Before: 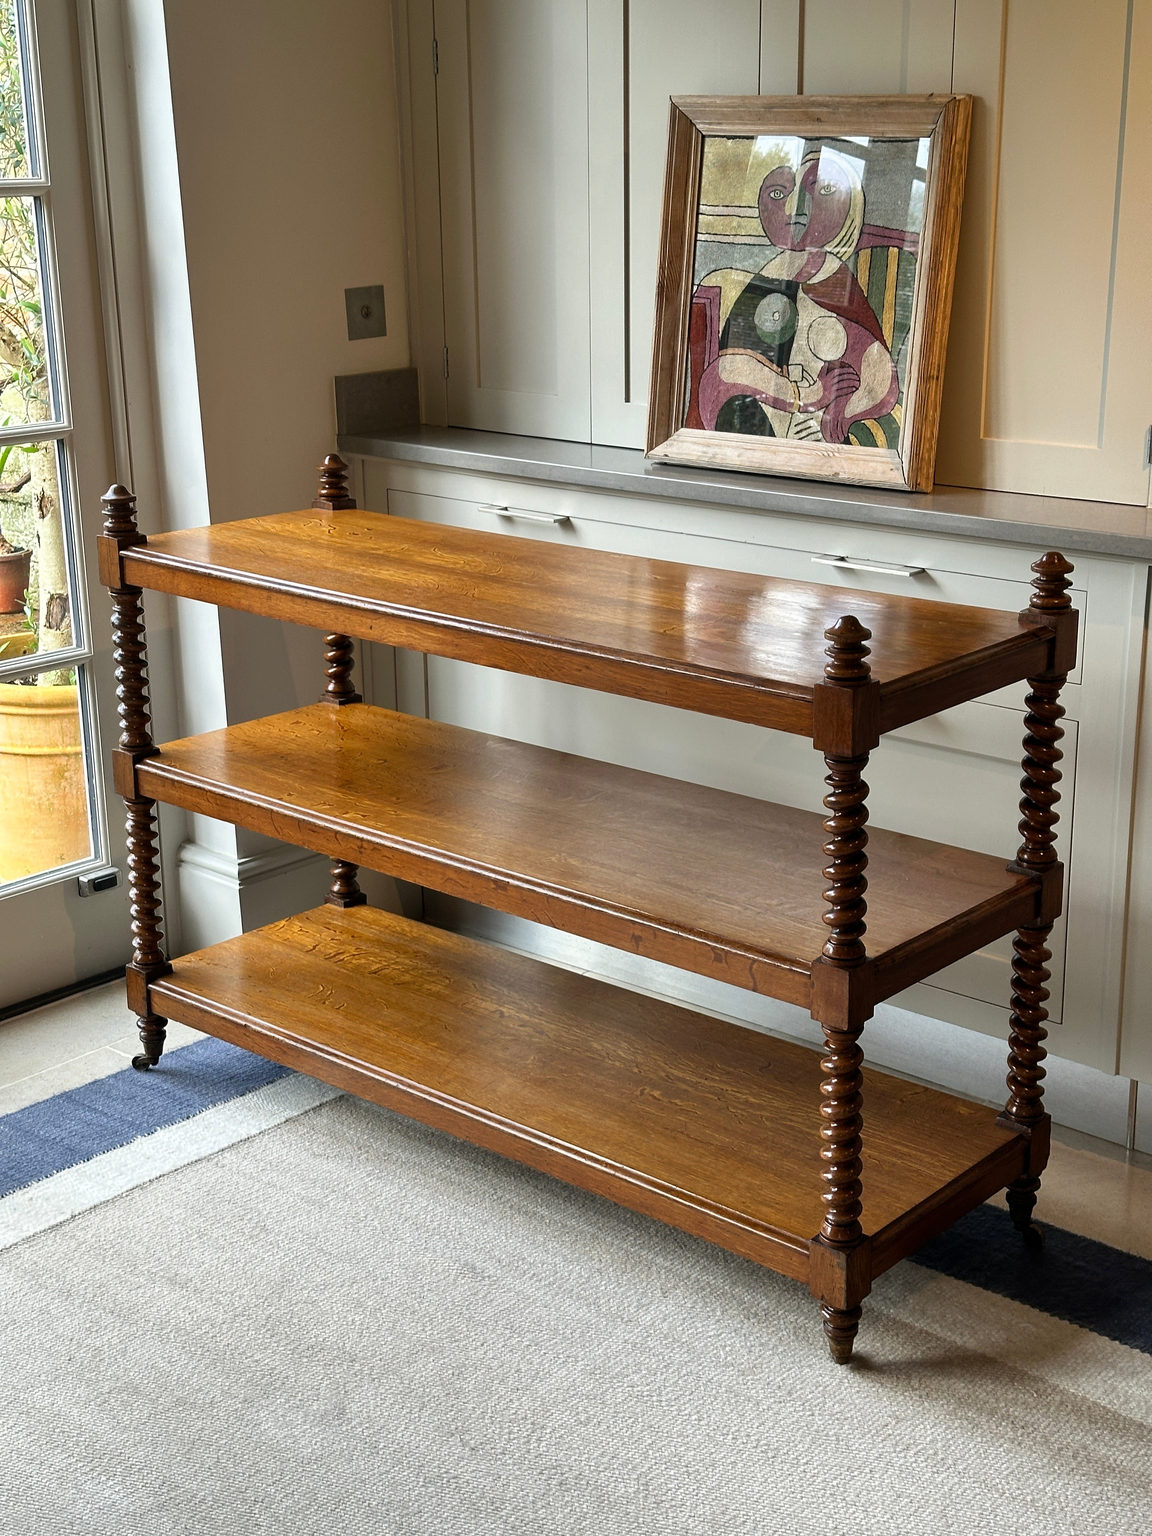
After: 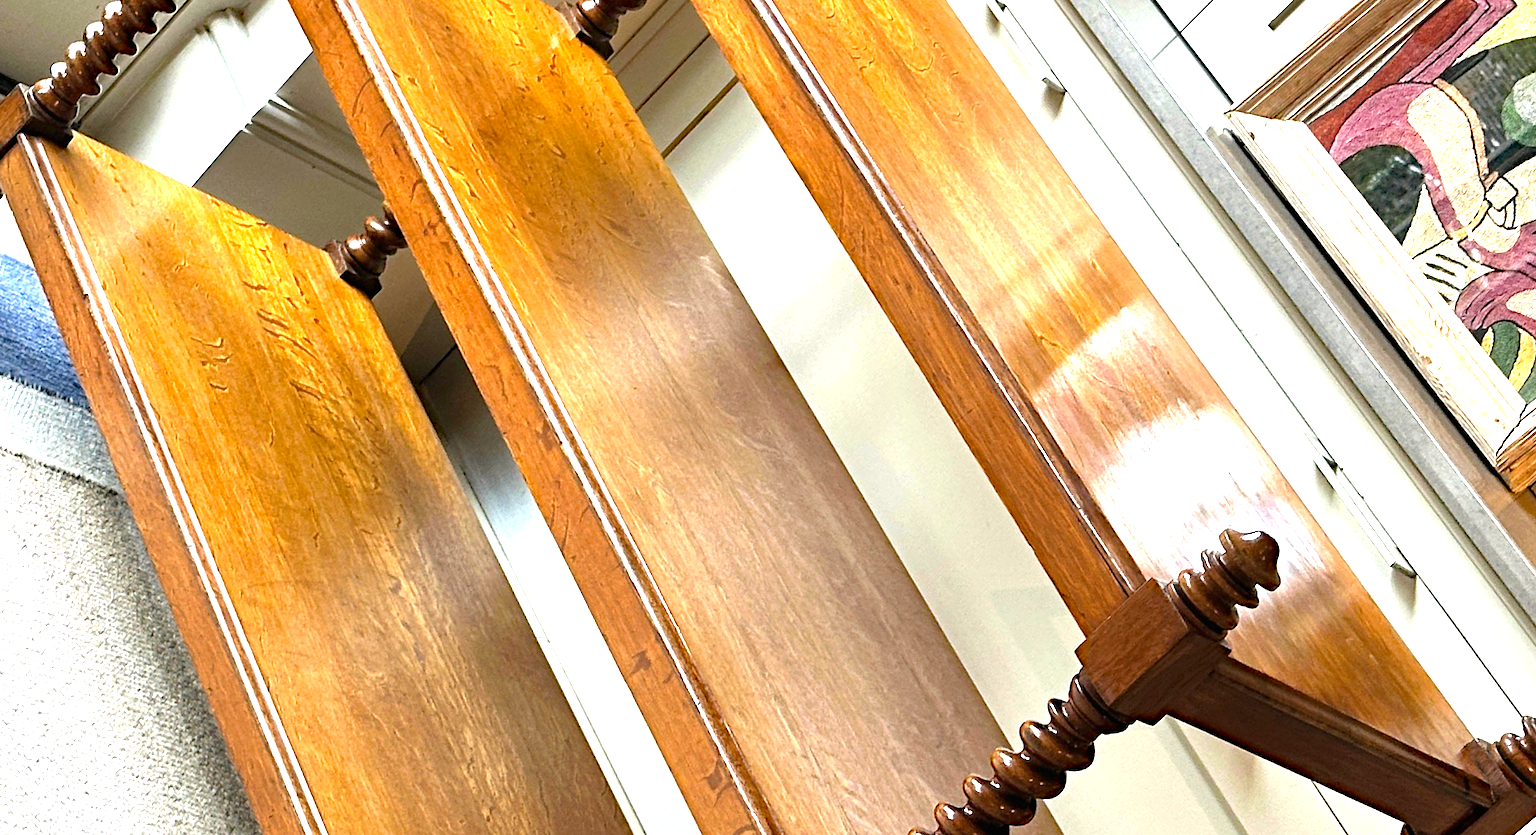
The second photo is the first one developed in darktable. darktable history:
exposure: black level correction 0, exposure 1.669 EV, compensate highlight preservation false
crop and rotate: angle -45.75°, top 16.421%, right 0.903%, bottom 11.729%
haze removal: strength 0.495, distance 0.427, compatibility mode true, adaptive false
levels: gray 59.35%
